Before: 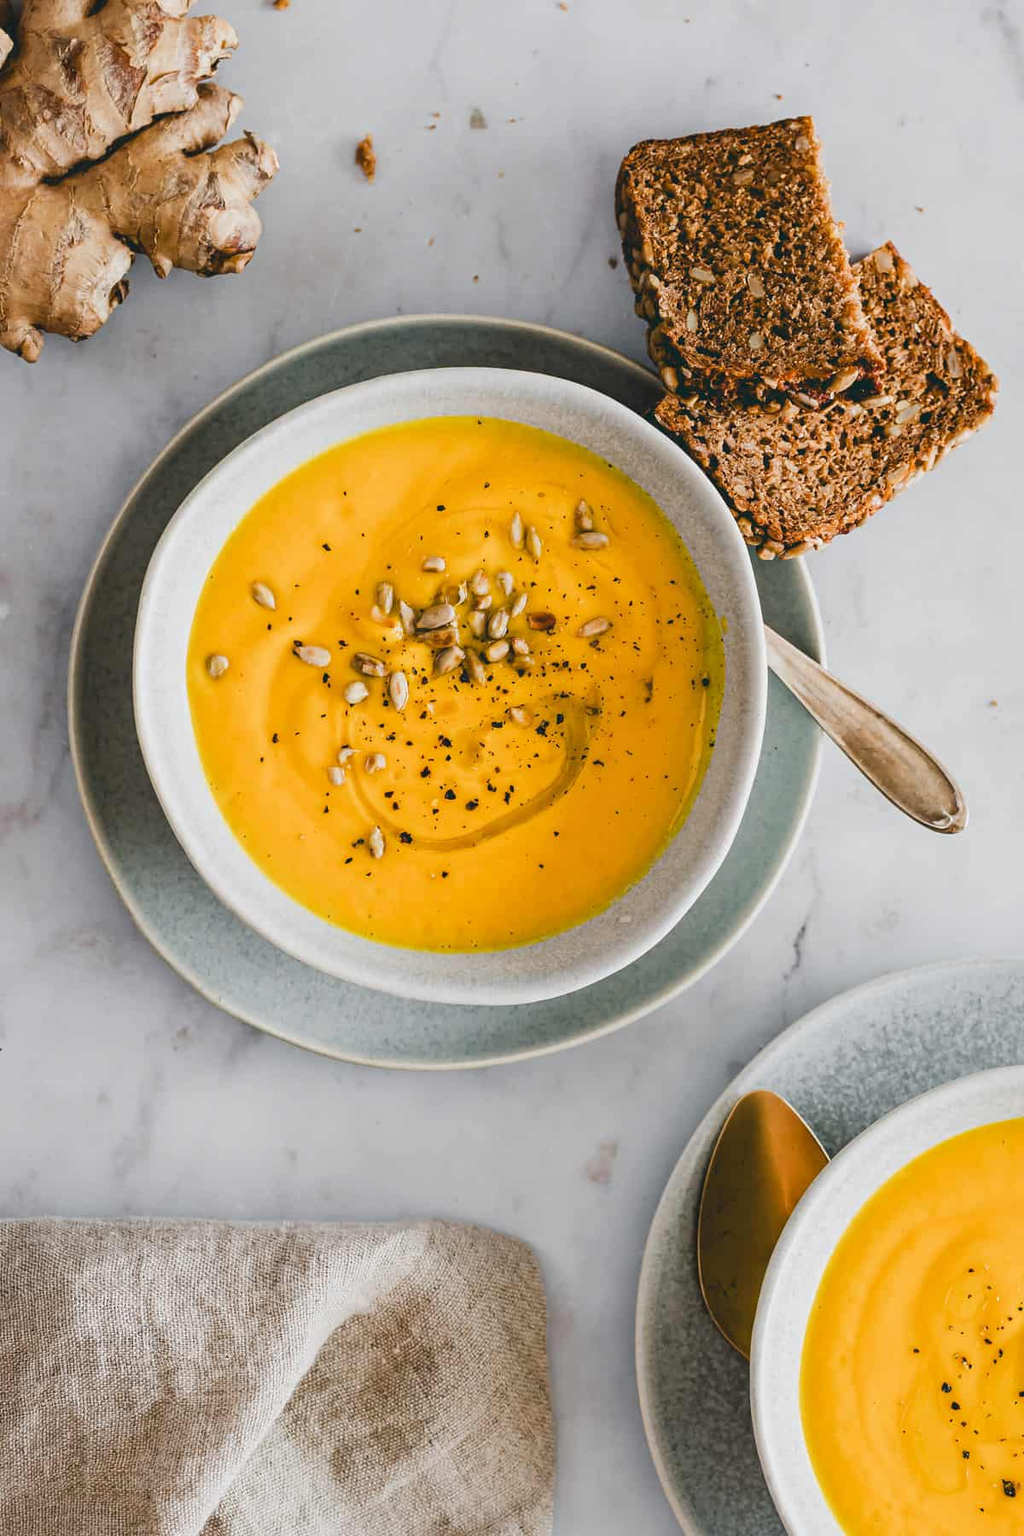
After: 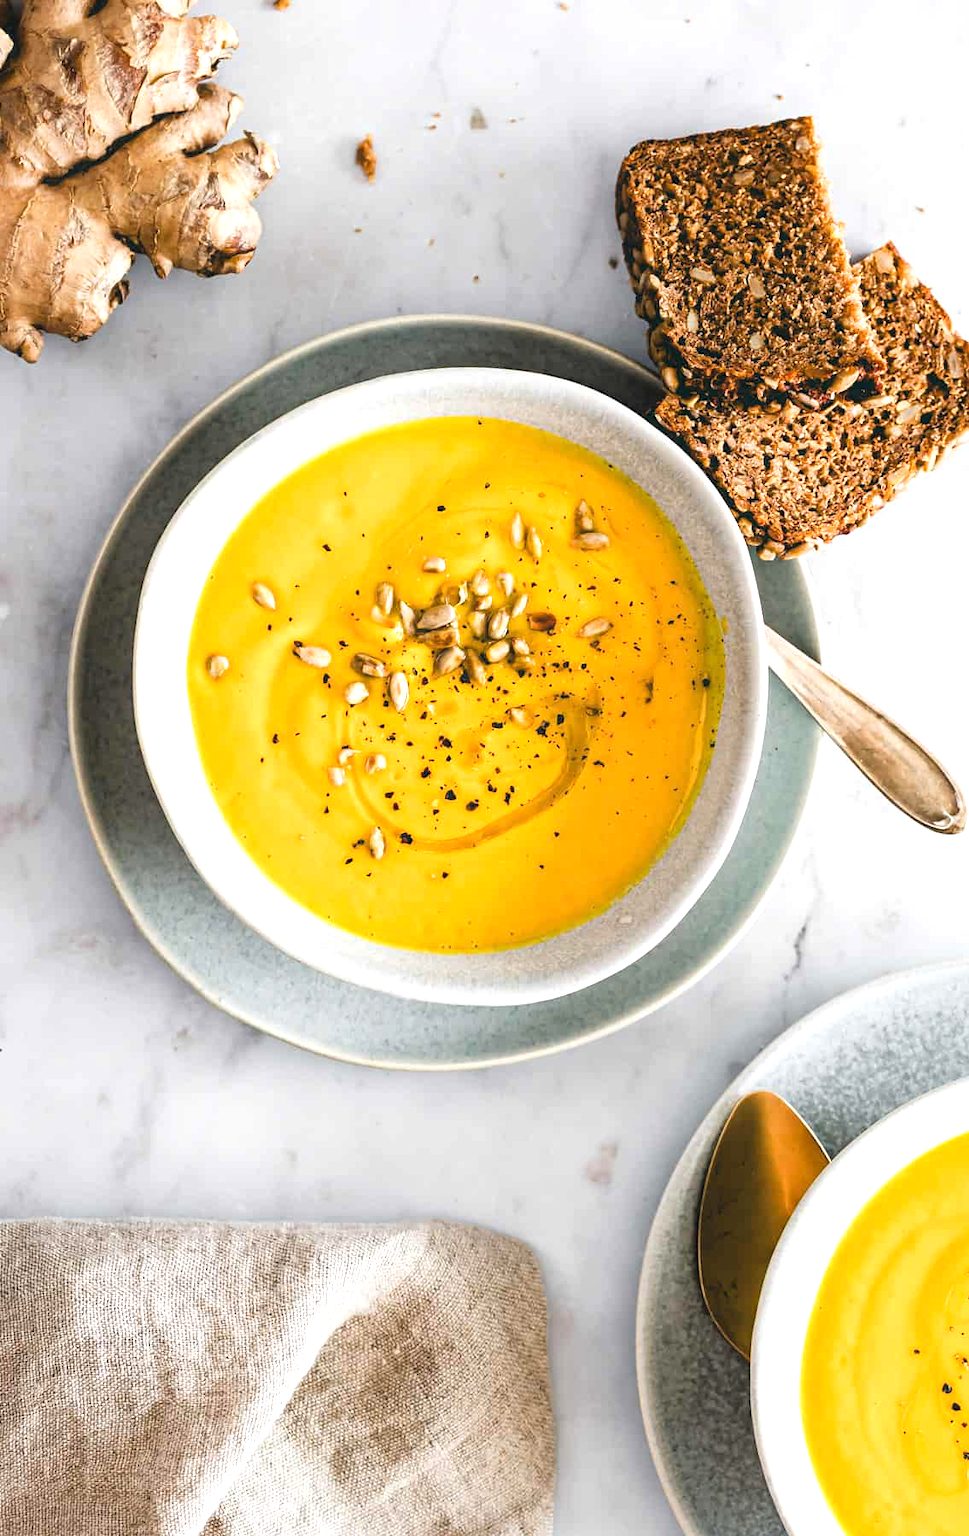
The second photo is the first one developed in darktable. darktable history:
crop and rotate: left 0%, right 5.378%
tone equalizer: -8 EV -0.78 EV, -7 EV -0.703 EV, -6 EV -0.582 EV, -5 EV -0.398 EV, -3 EV 0.385 EV, -2 EV 0.6 EV, -1 EV 0.679 EV, +0 EV 0.722 EV
